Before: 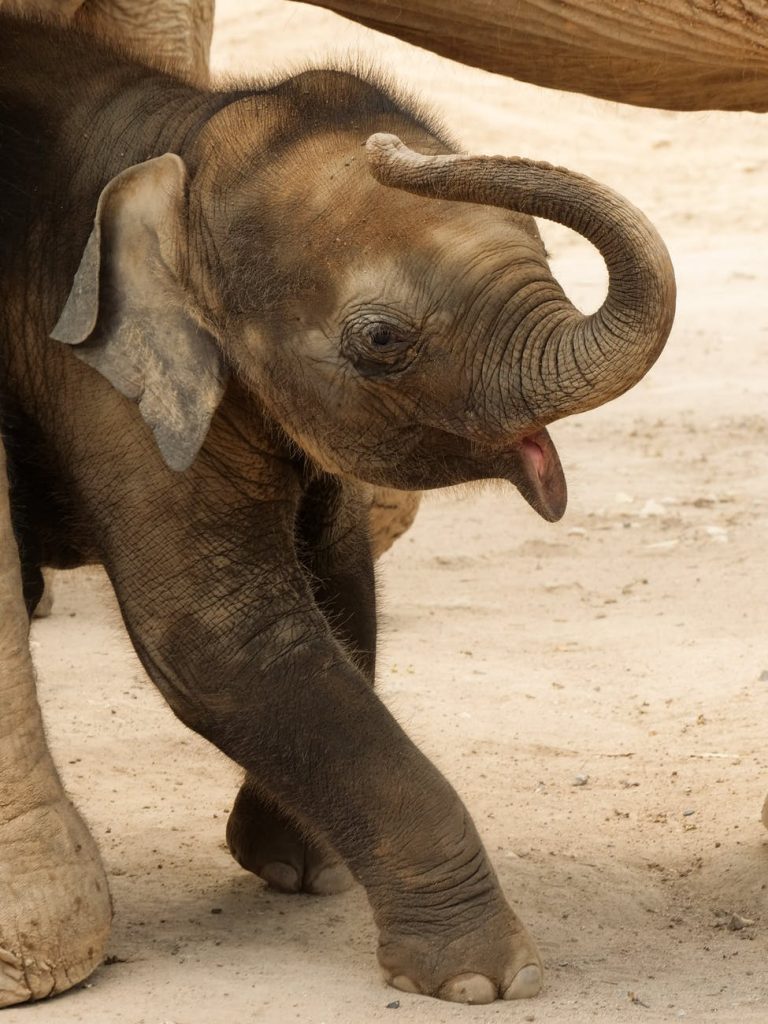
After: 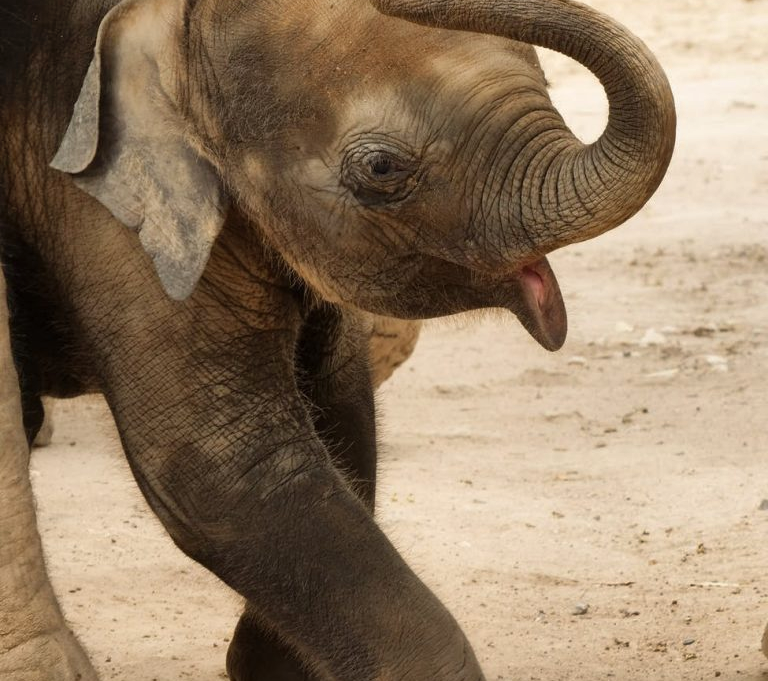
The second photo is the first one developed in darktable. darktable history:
crop: top 16.735%, bottom 16.7%
shadows and highlights: highlights color adjustment 31.45%, soften with gaussian
